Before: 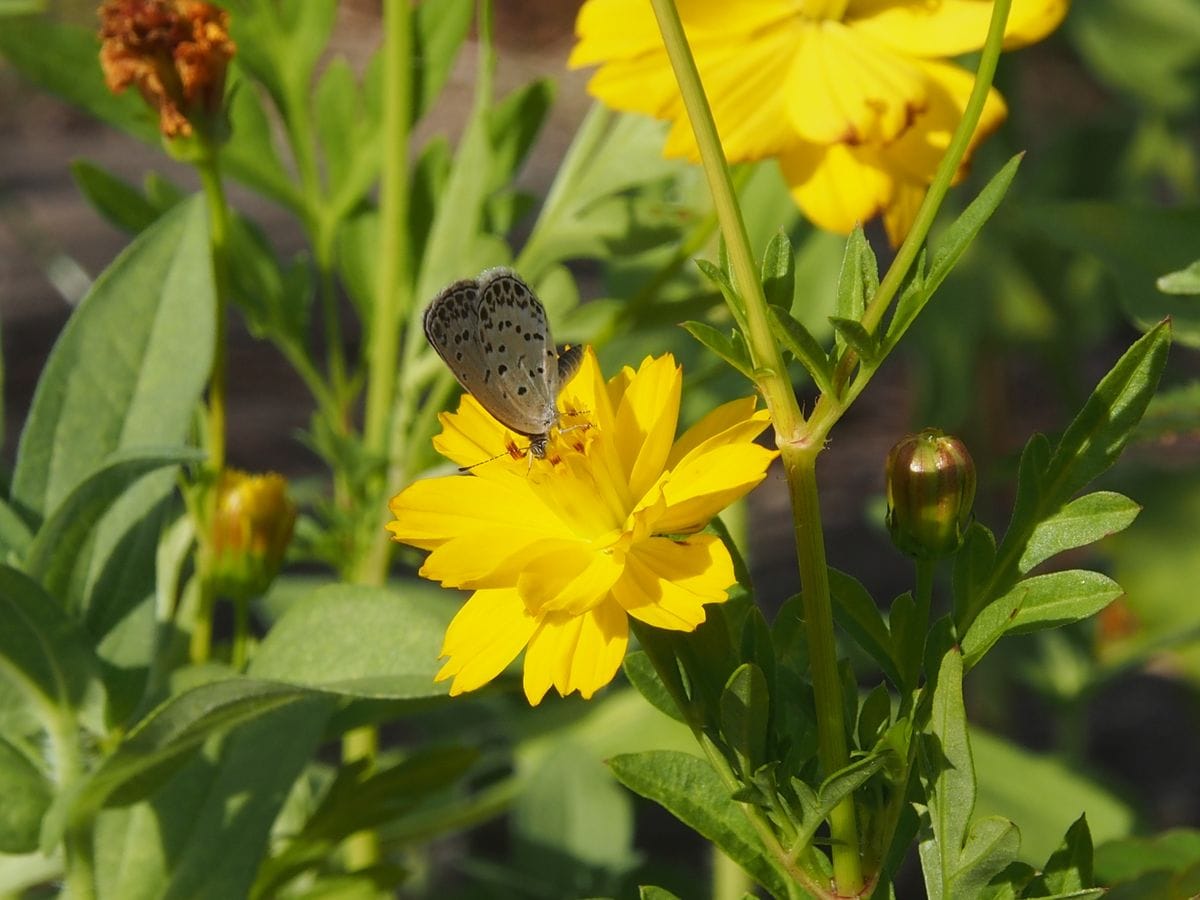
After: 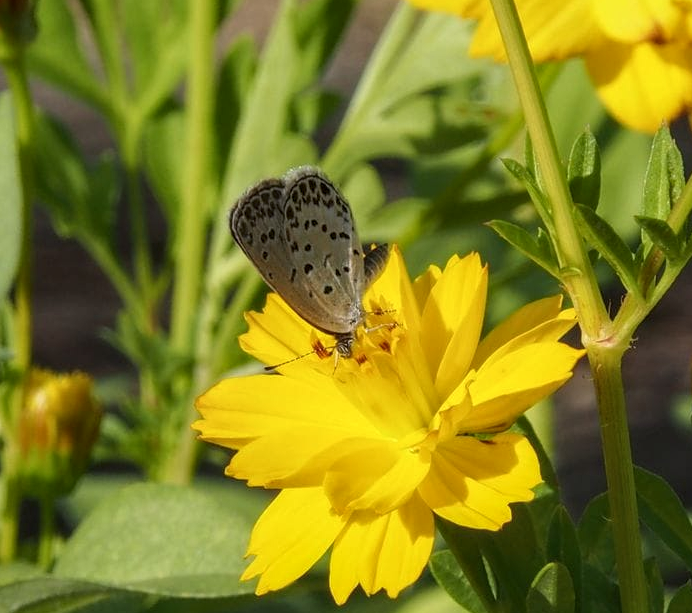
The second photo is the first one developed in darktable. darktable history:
crop: left 16.231%, top 11.29%, right 26.069%, bottom 20.576%
local contrast: detail 130%
